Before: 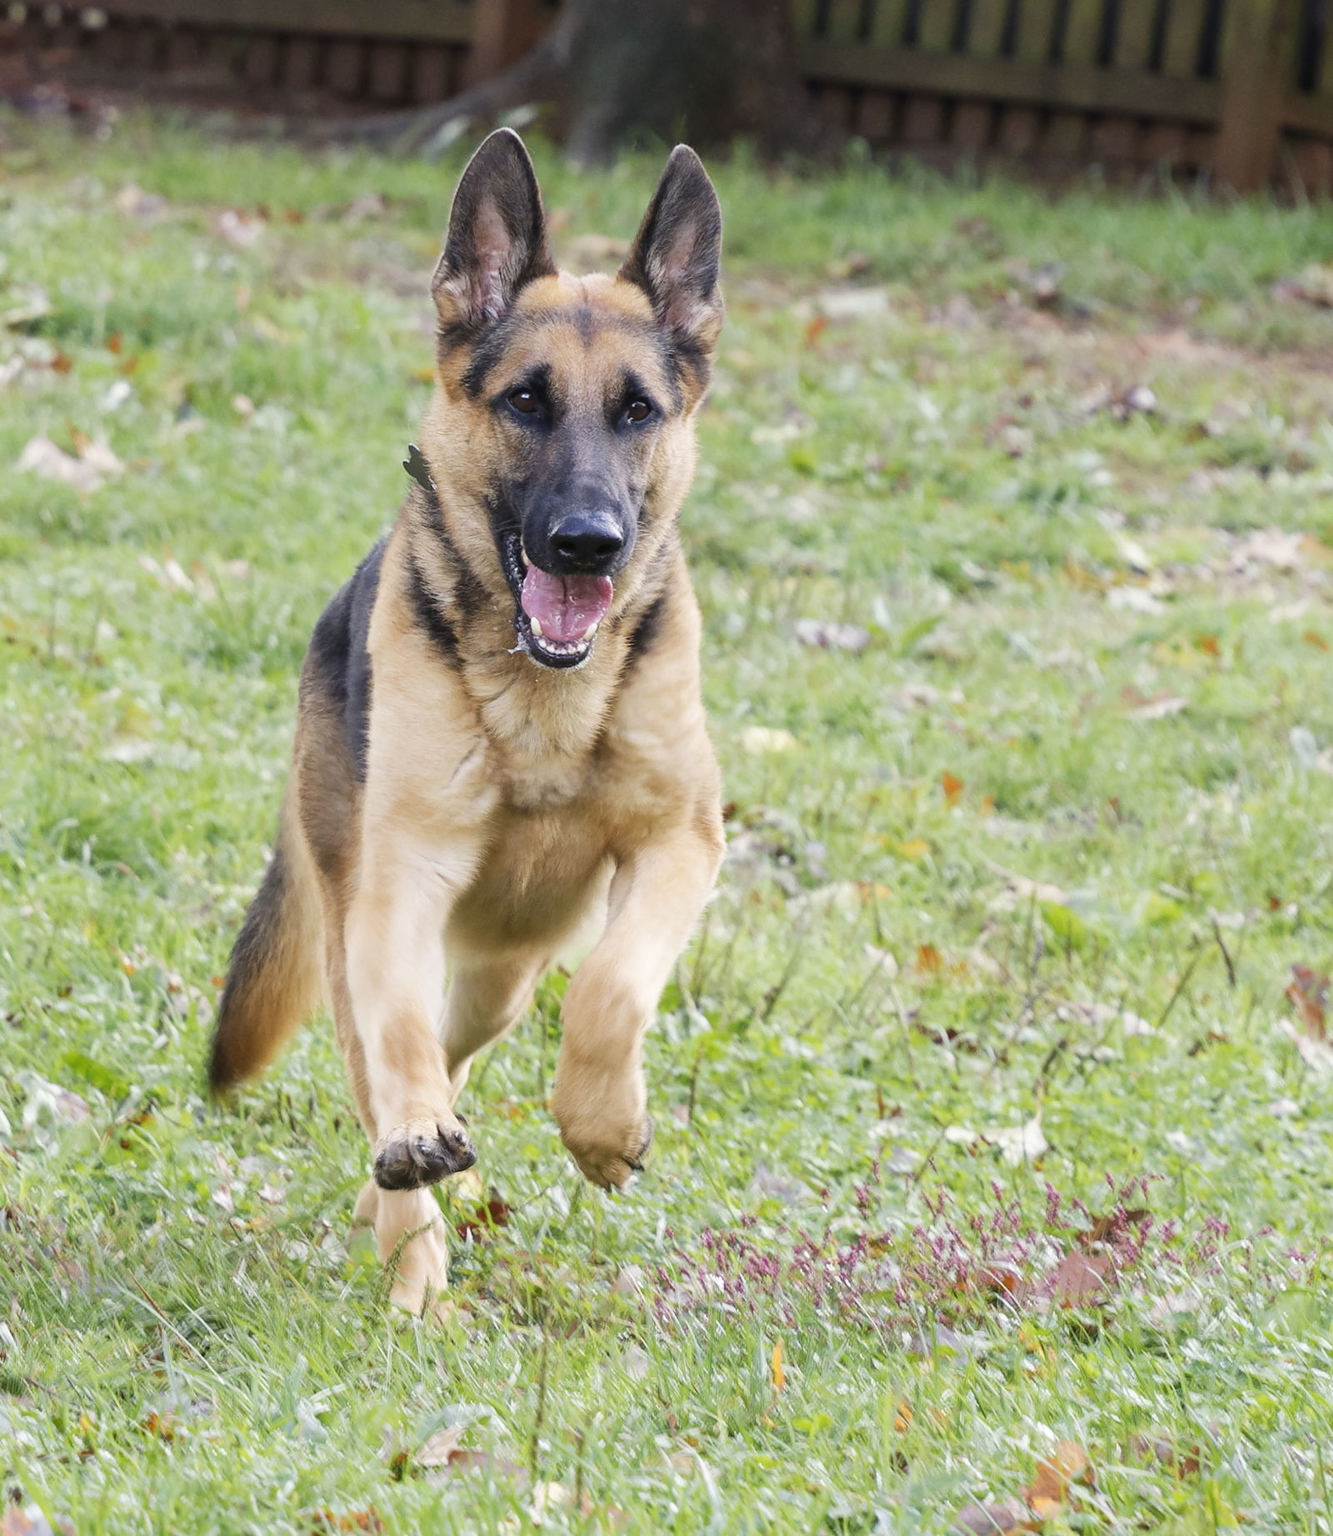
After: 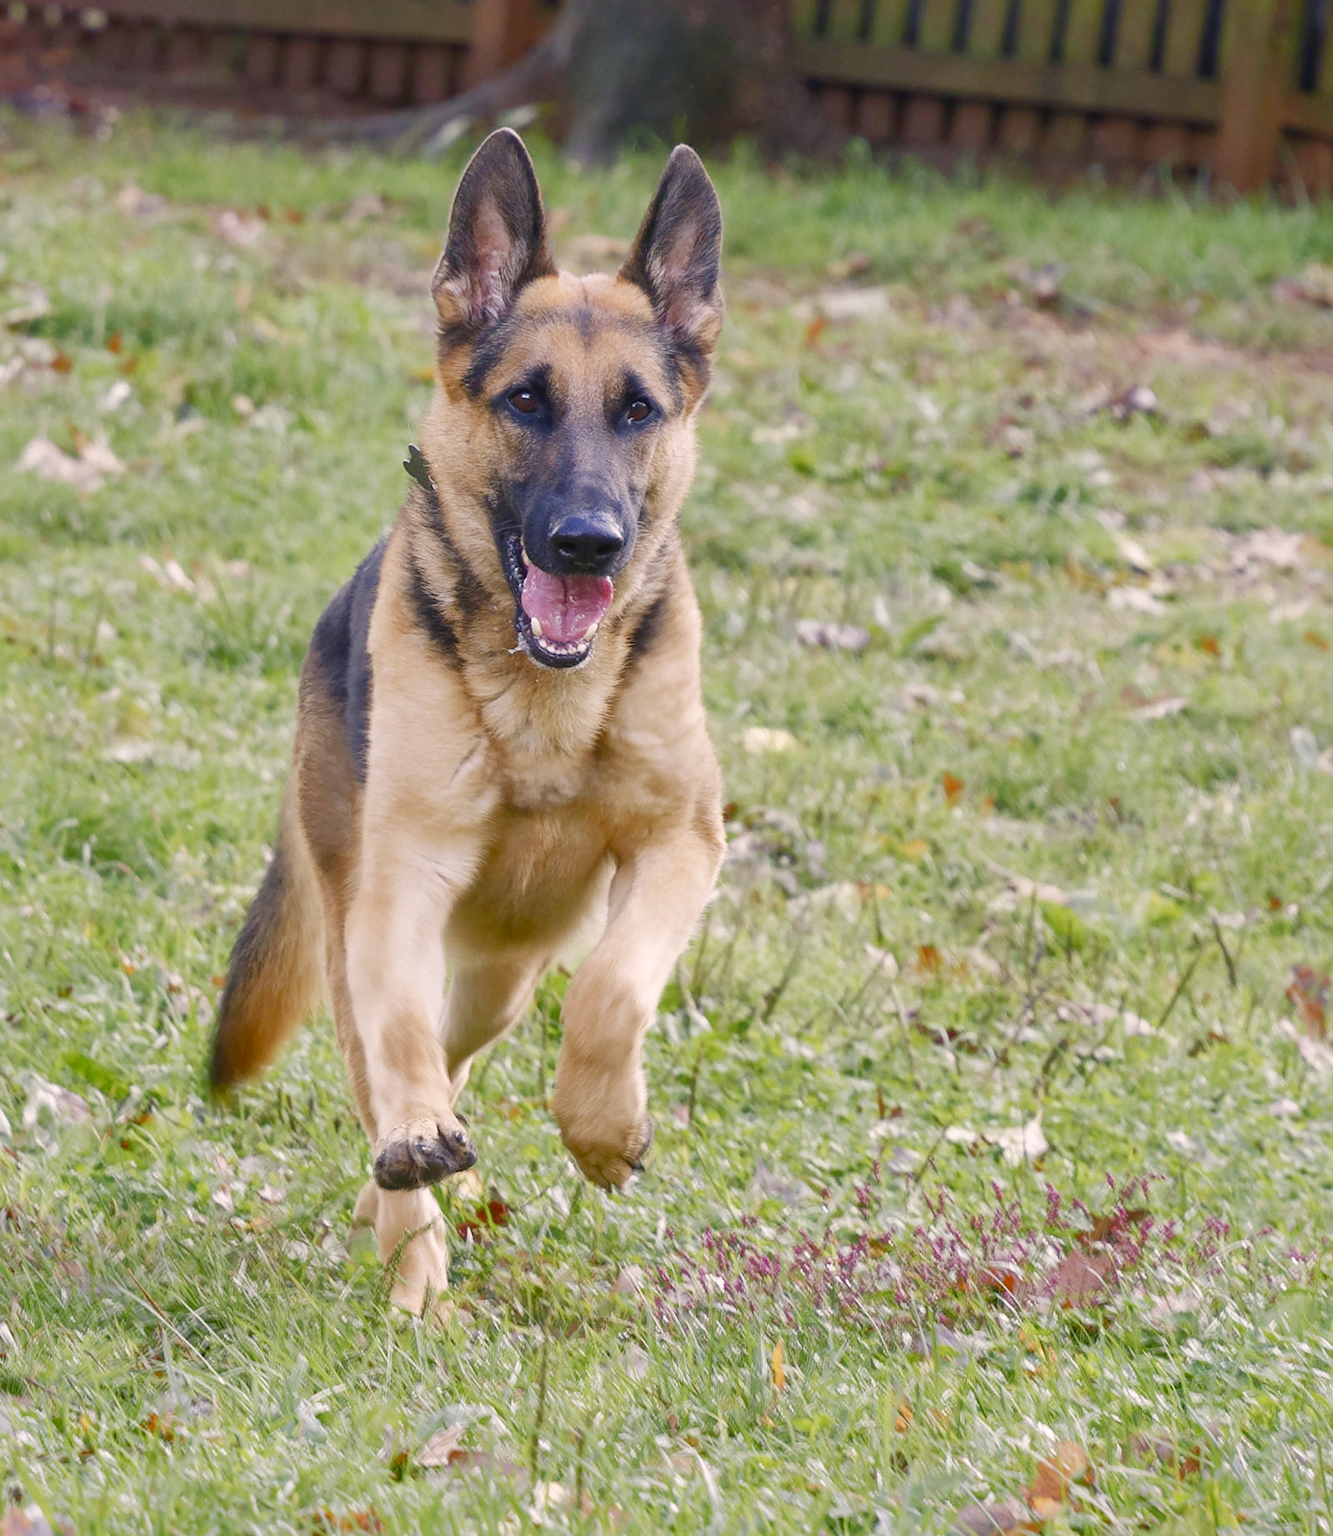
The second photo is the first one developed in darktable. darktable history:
color balance rgb: shadows lift › chroma 1.941%, shadows lift › hue 262.34°, highlights gain › chroma 0.221%, highlights gain › hue 330.41°, linear chroma grading › shadows -1.508%, linear chroma grading › highlights -14.944%, linear chroma grading › global chroma -9.88%, linear chroma grading › mid-tones -10.317%, perceptual saturation grading › global saturation 20%, perceptual saturation grading › highlights -25.463%, perceptual saturation grading › shadows 50.075%
color correction: highlights a* 3.28, highlights b* 1.92, saturation 1.24
shadows and highlights: highlights color adjustment 0.166%
